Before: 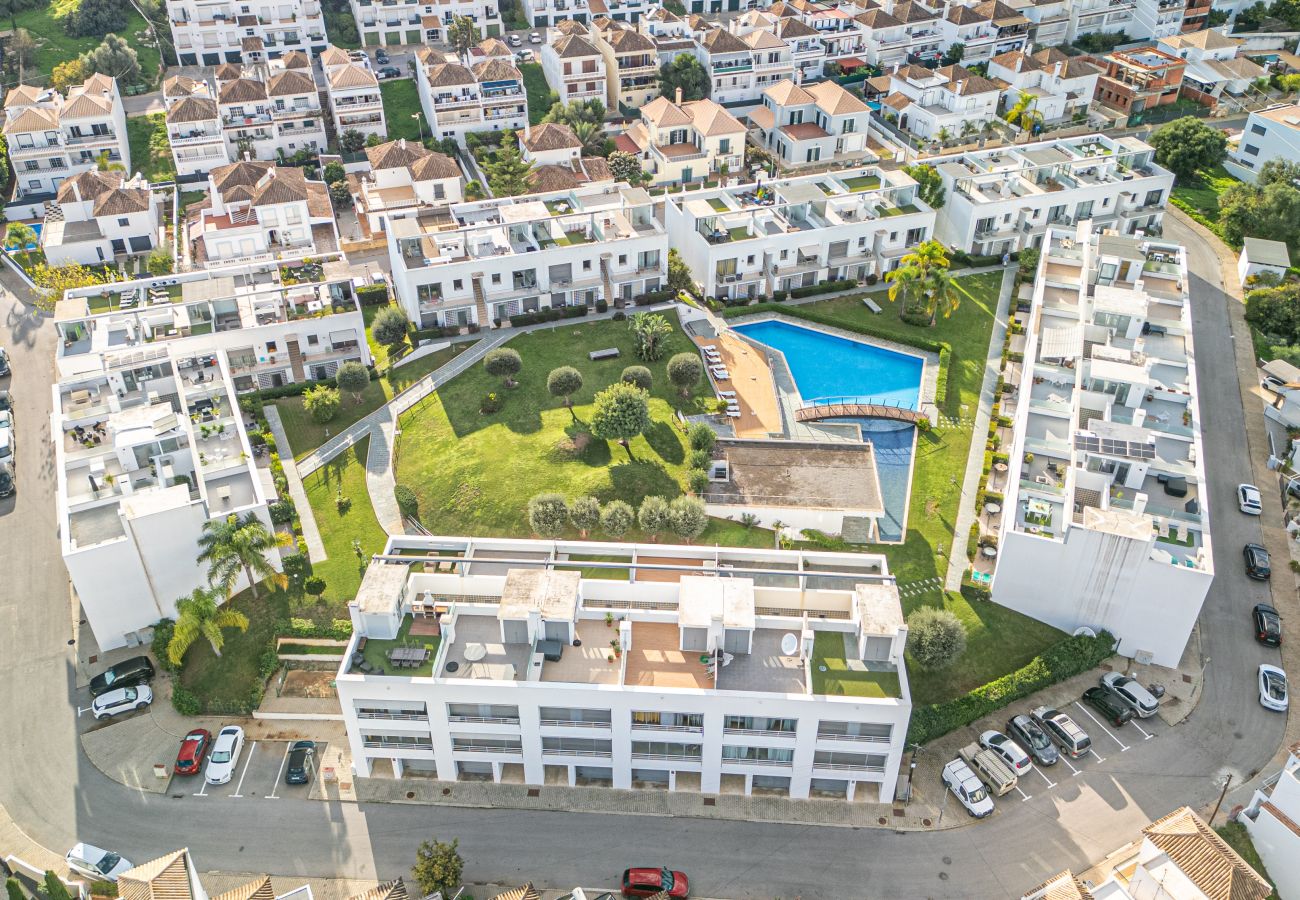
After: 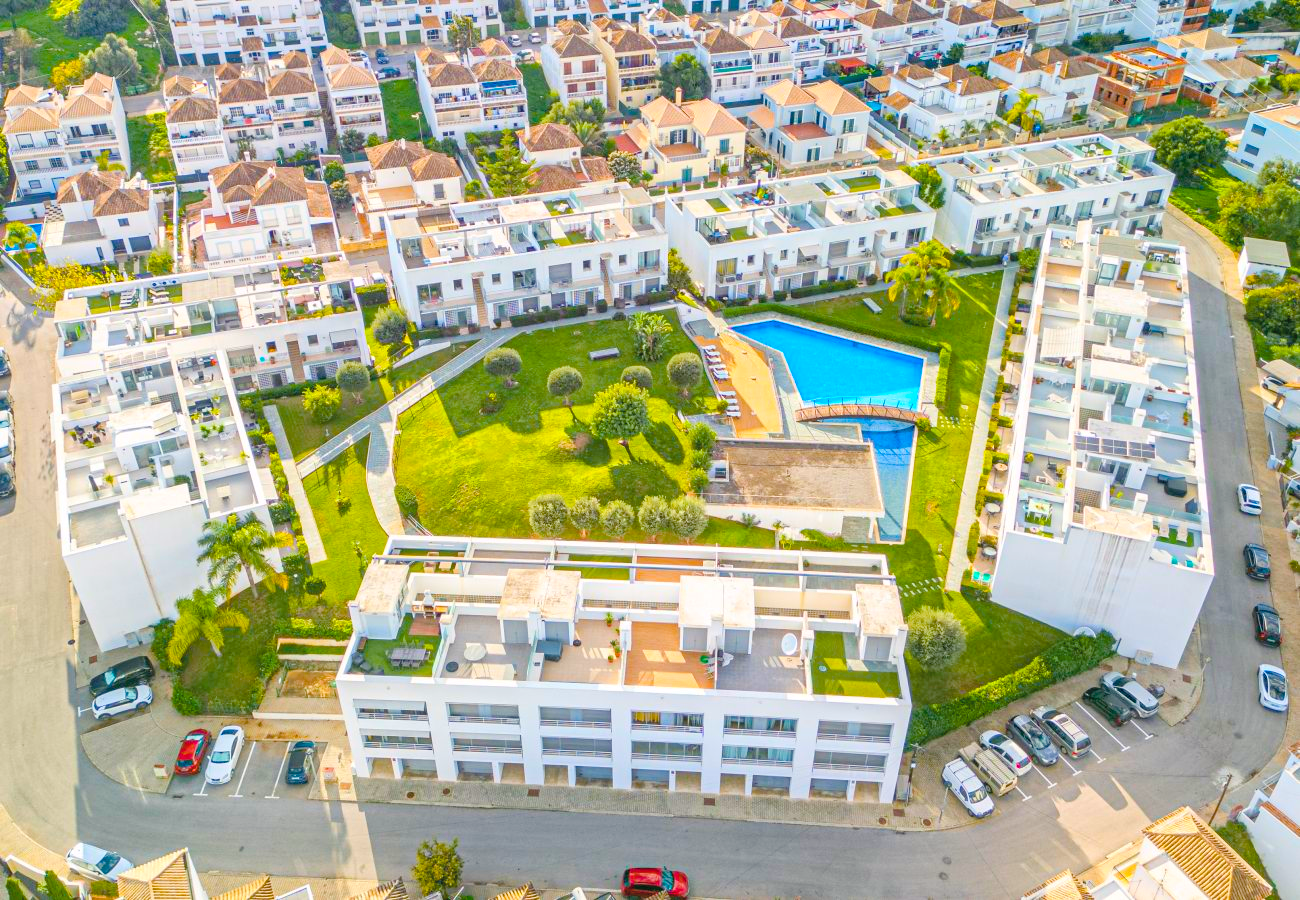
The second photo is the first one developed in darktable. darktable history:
contrast brightness saturation: brightness 0.152
color balance rgb: shadows lift › chroma 3.022%, shadows lift › hue 278.5°, highlights gain › chroma 0.143%, highlights gain › hue 332.69°, linear chroma grading › global chroma 49.695%, perceptual saturation grading › global saturation 34.868%, perceptual saturation grading › highlights -29.874%, perceptual saturation grading › shadows 35.512%, global vibrance 20%
